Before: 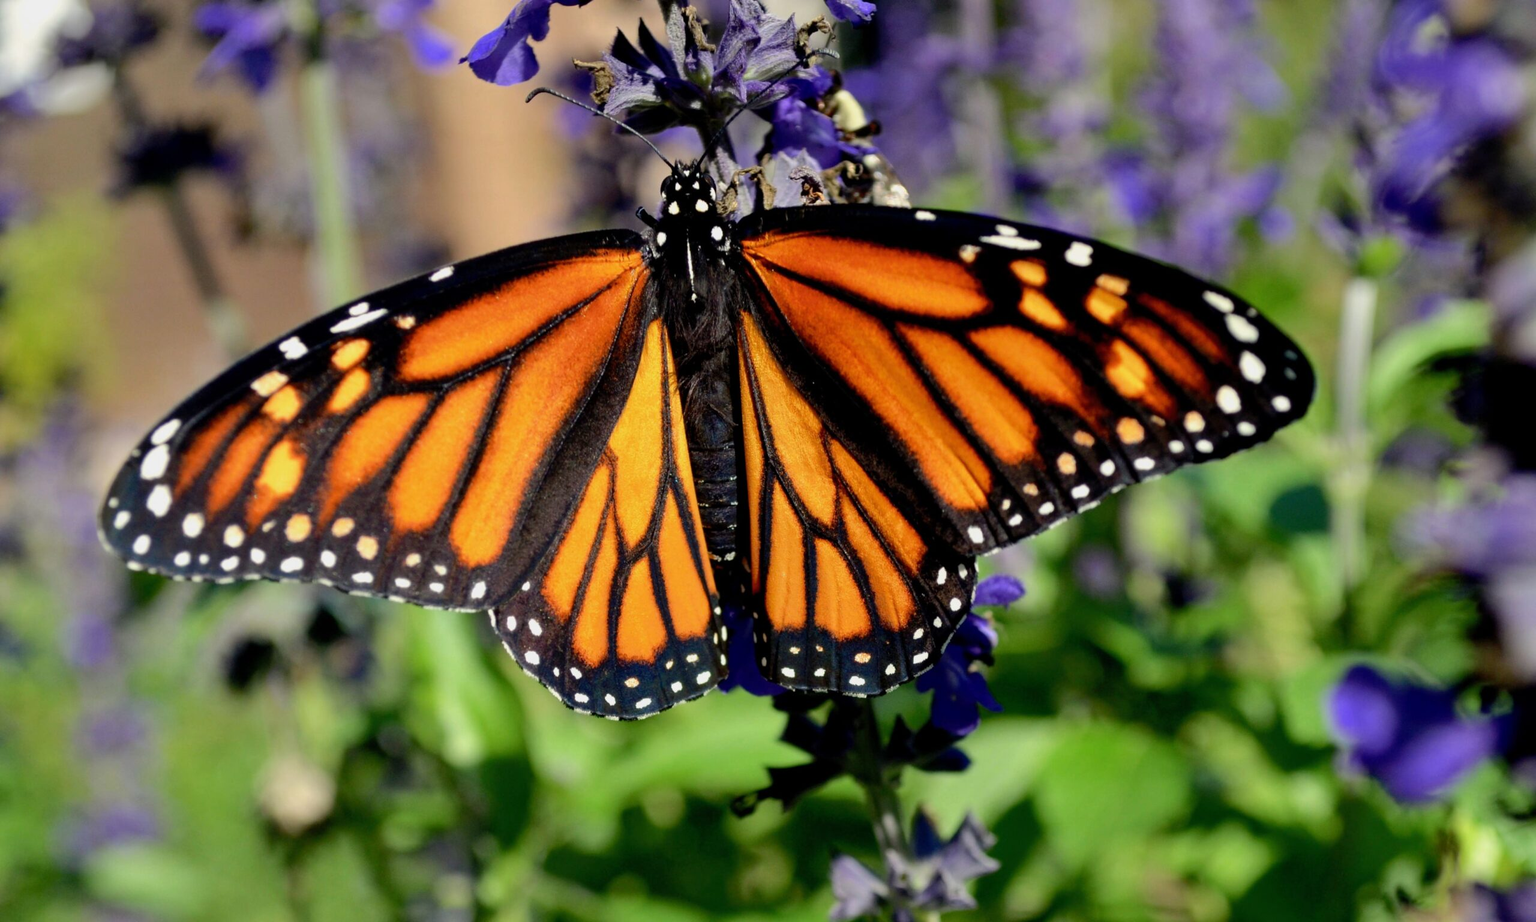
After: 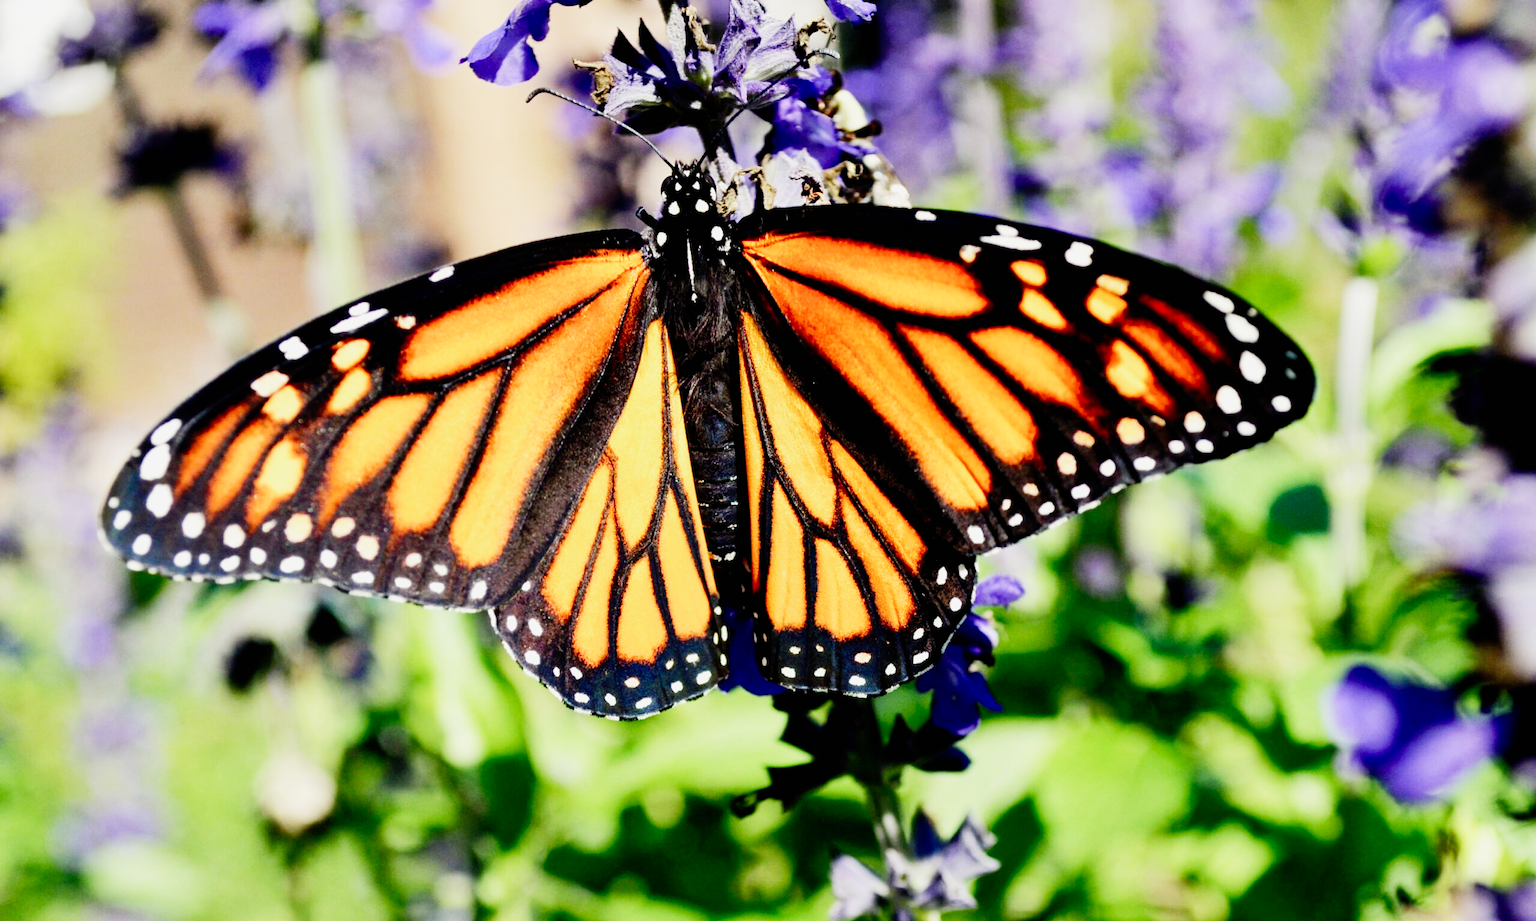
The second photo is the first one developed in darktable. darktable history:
exposure: exposure 1.25 EV, compensate exposure bias true, compensate highlight preservation false
sigmoid: contrast 1.8, skew -0.2, preserve hue 0%, red attenuation 0.1, red rotation 0.035, green attenuation 0.1, green rotation -0.017, blue attenuation 0.15, blue rotation -0.052, base primaries Rec2020
